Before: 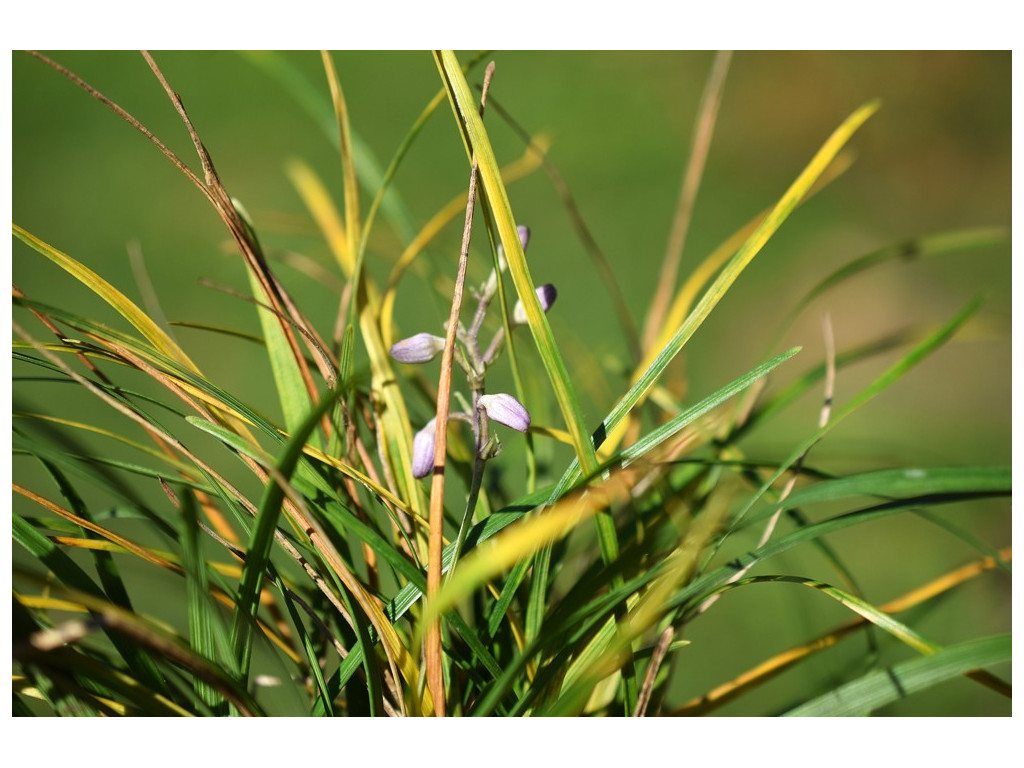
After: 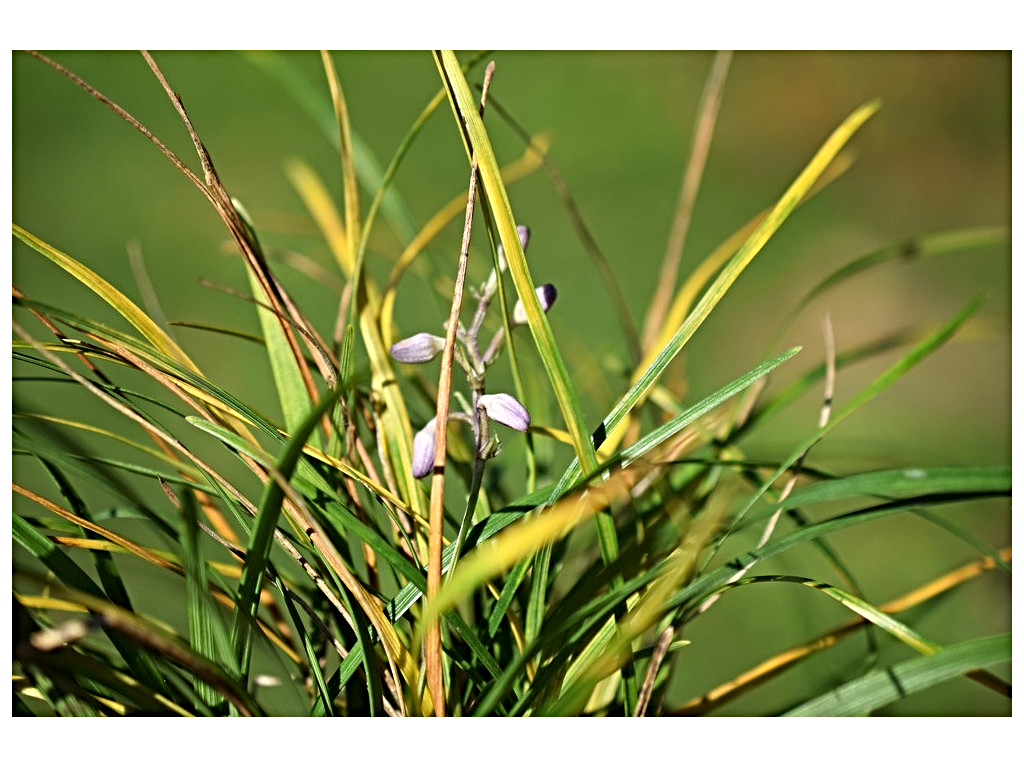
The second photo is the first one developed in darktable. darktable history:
base curve: curves: ch0 [(0, 0) (0.283, 0.295) (1, 1)], preserve colors none
sharpen: radius 4.921
